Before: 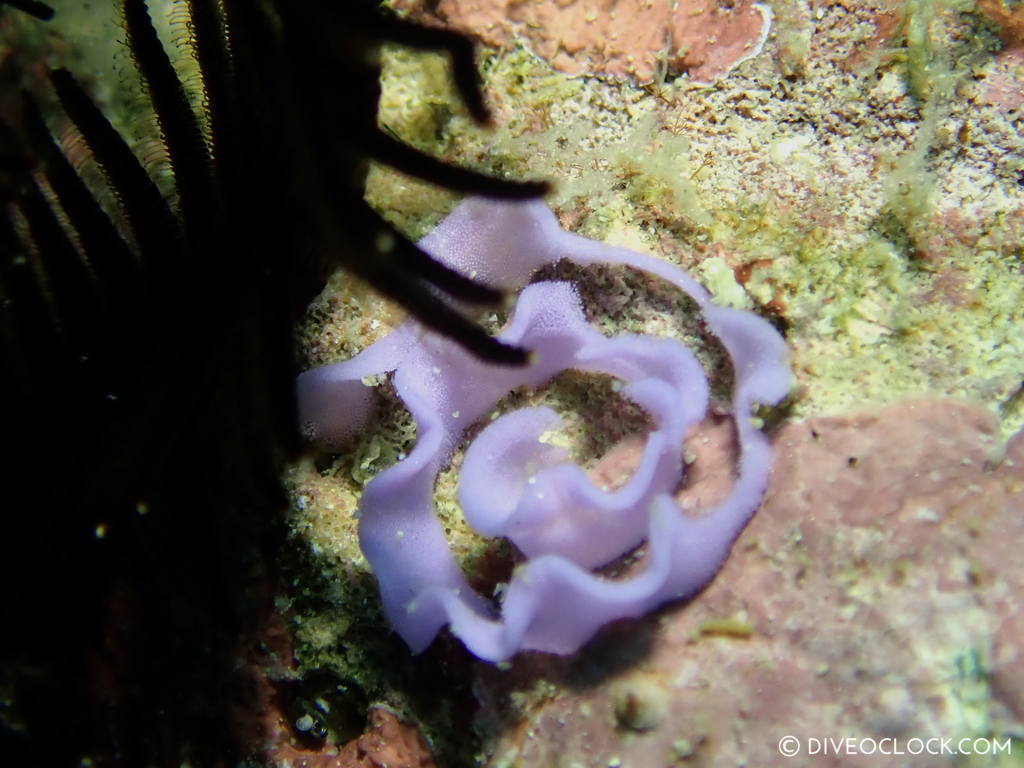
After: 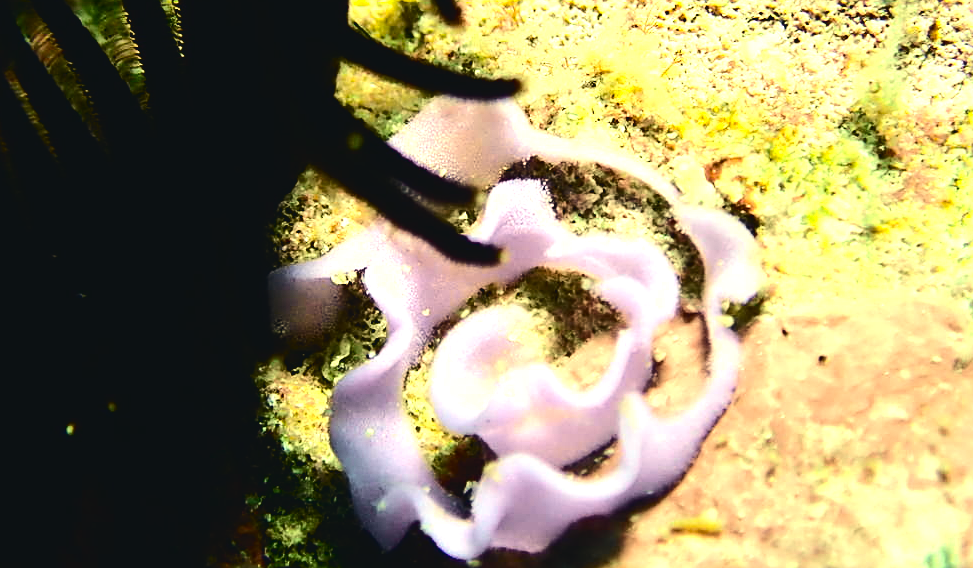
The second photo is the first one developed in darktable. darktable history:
color balance: output saturation 120%
sharpen: on, module defaults
tone equalizer: -8 EV -1.08 EV, -7 EV -1.01 EV, -6 EV -0.867 EV, -5 EV -0.578 EV, -3 EV 0.578 EV, -2 EV 0.867 EV, -1 EV 1.01 EV, +0 EV 1.08 EV, edges refinement/feathering 500, mask exposure compensation -1.57 EV, preserve details no
white balance: red 1.08, blue 0.791
exposure: exposure 0.3 EV, compensate highlight preservation false
tone curve: curves: ch0 [(0, 0.046) (0.037, 0.056) (0.176, 0.162) (0.33, 0.331) (0.432, 0.475) (0.601, 0.665) (0.843, 0.876) (1, 1)]; ch1 [(0, 0) (0.339, 0.349) (0.445, 0.42) (0.476, 0.47) (0.497, 0.492) (0.523, 0.514) (0.557, 0.558) (0.632, 0.615) (0.728, 0.746) (1, 1)]; ch2 [(0, 0) (0.327, 0.324) (0.417, 0.44) (0.46, 0.453) (0.502, 0.495) (0.526, 0.52) (0.54, 0.55) (0.606, 0.626) (0.745, 0.704) (1, 1)], color space Lab, independent channels, preserve colors none
crop and rotate: left 2.991%, top 13.302%, right 1.981%, bottom 12.636%
